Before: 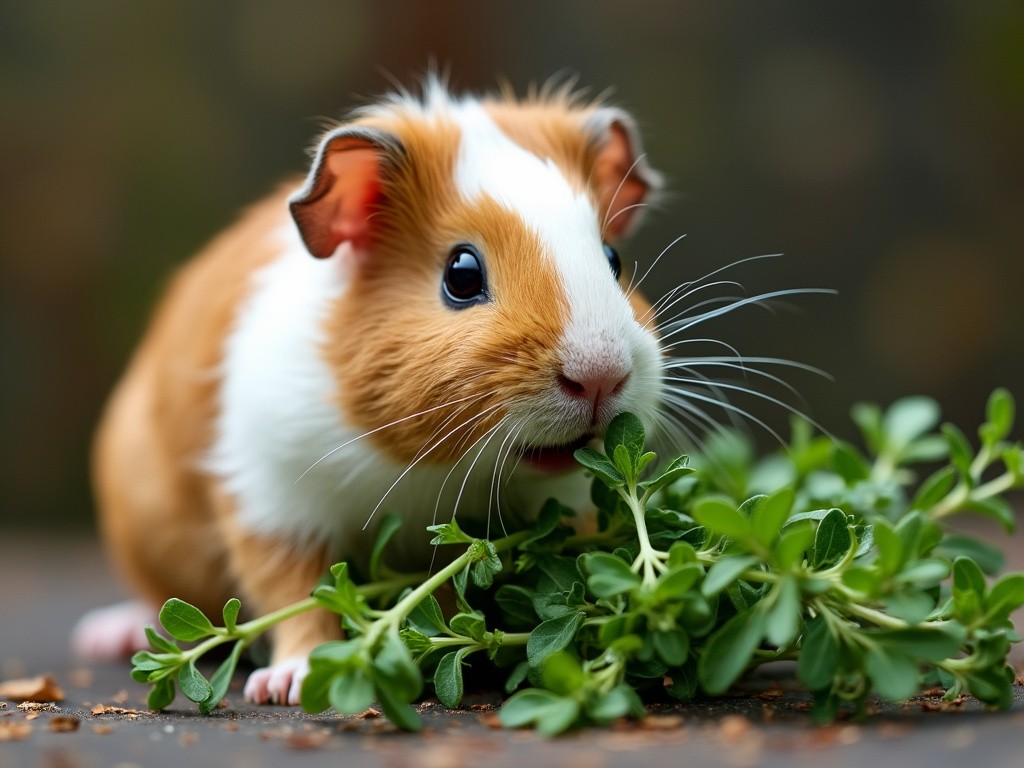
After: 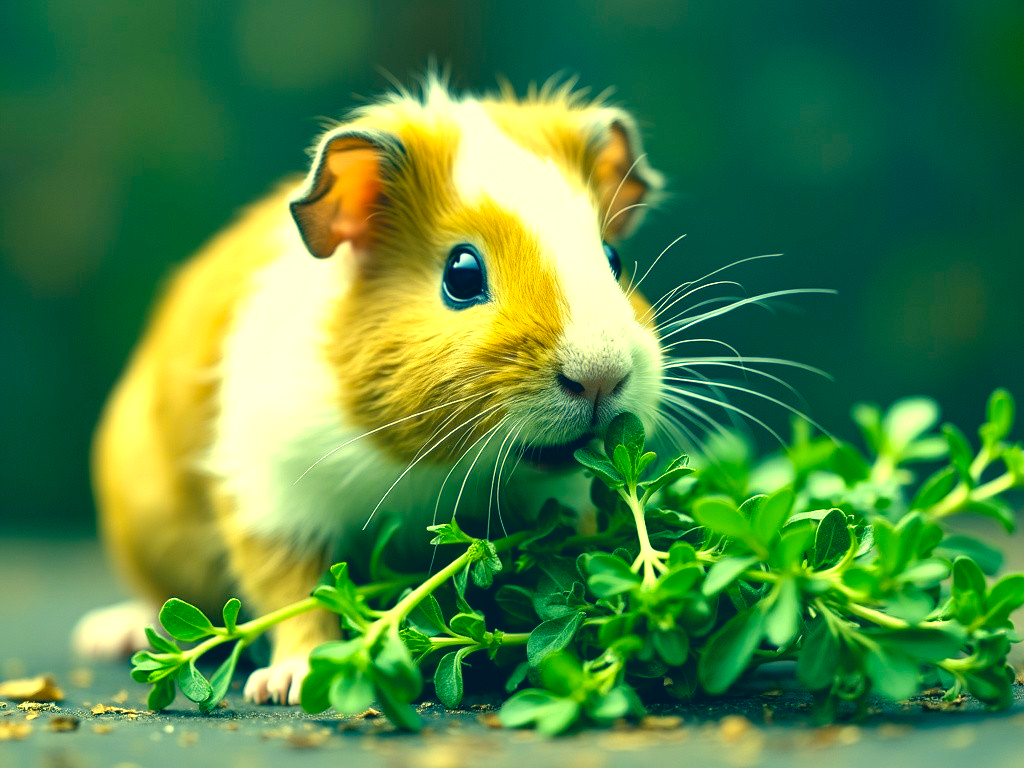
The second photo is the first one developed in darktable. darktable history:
color correction: highlights a* -15.21, highlights b* 39.8, shadows a* -39.27, shadows b* -25.85
exposure: black level correction 0.001, exposure 0.955 EV, compensate highlight preservation false
